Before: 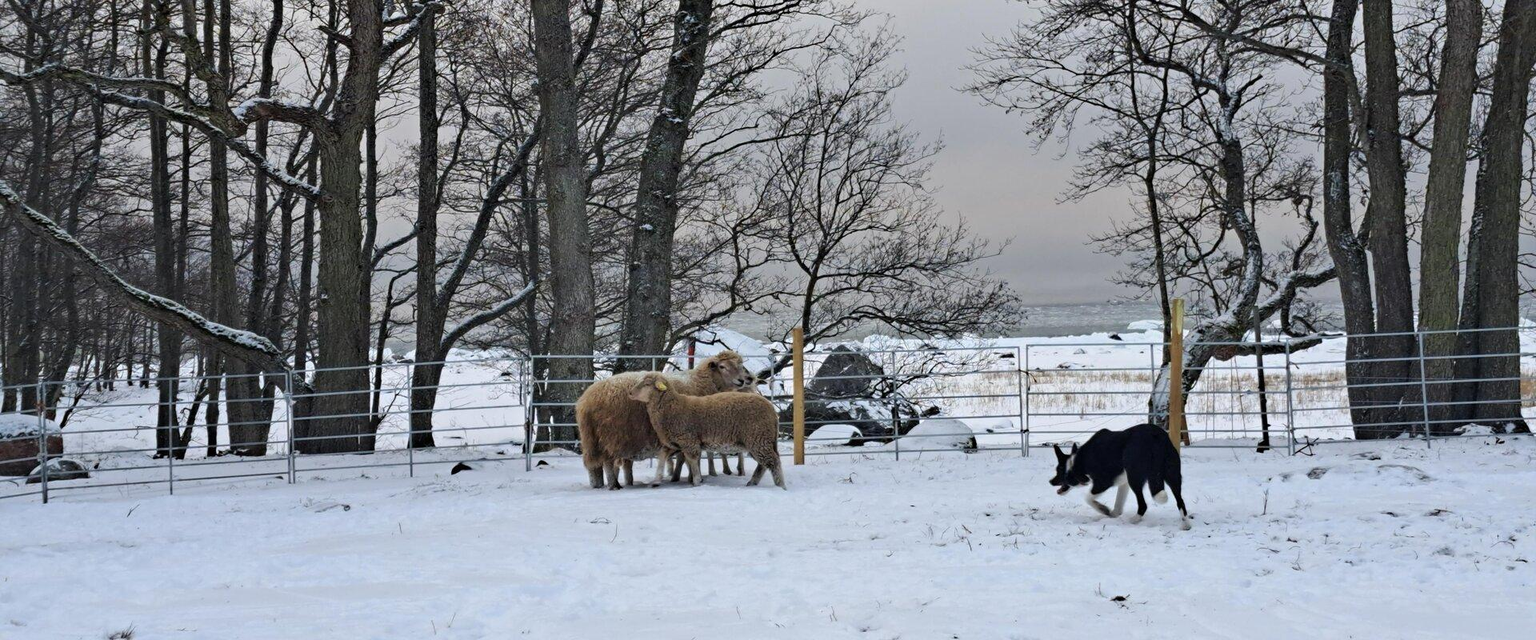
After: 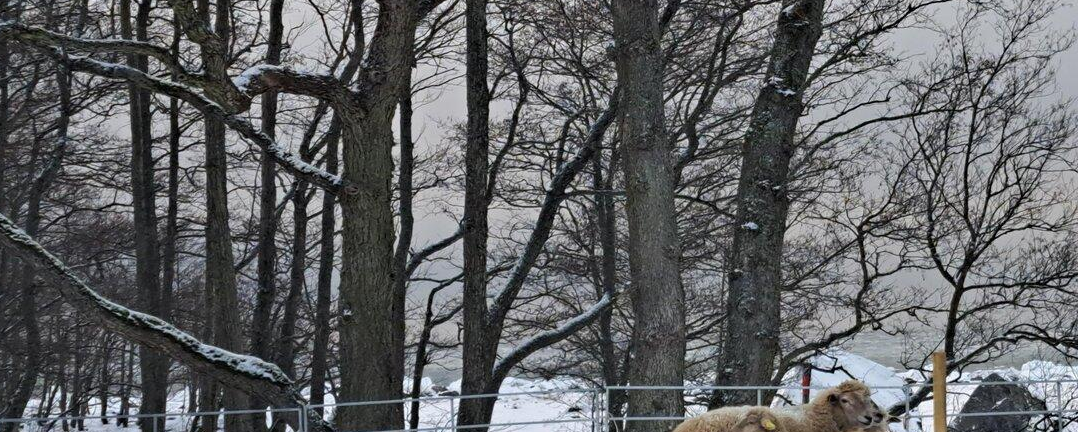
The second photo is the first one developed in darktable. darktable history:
crop and rotate: left 3.023%, top 7.494%, right 40.795%, bottom 38.391%
